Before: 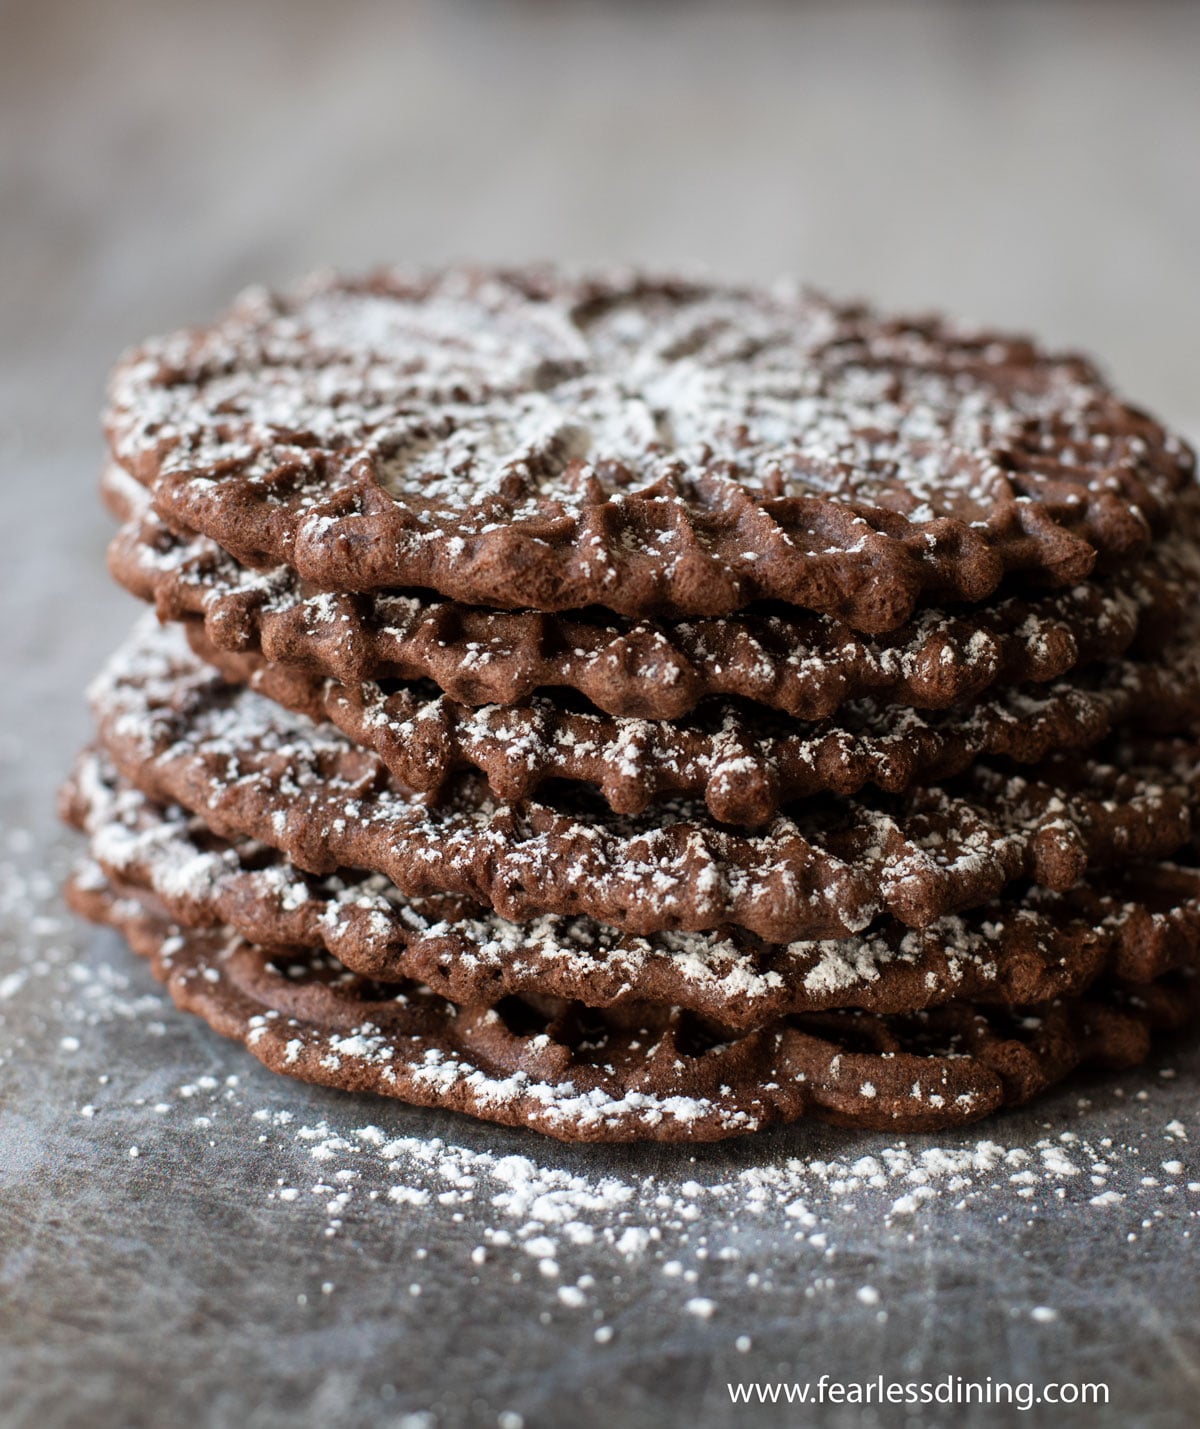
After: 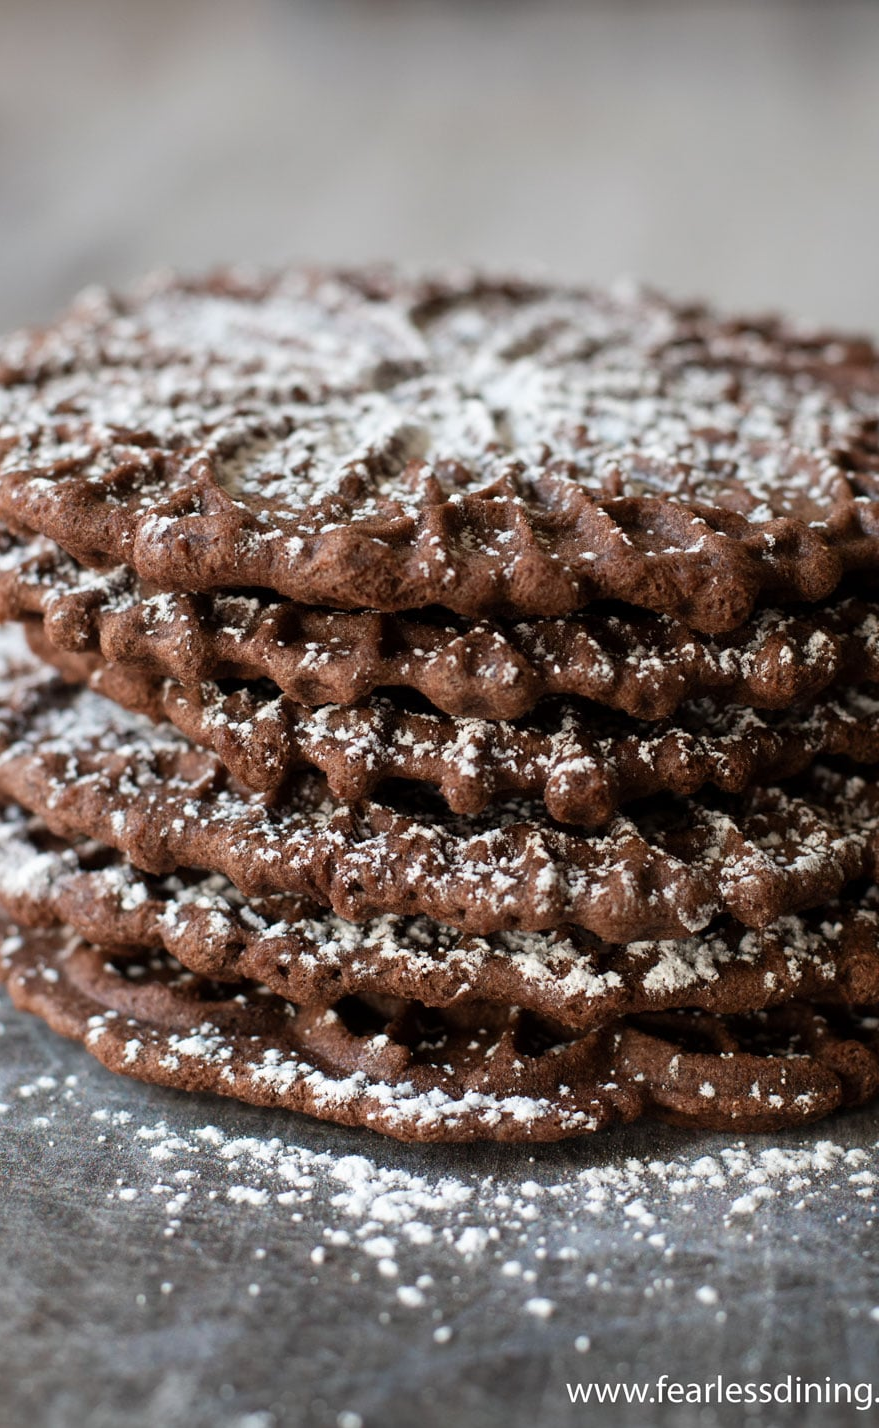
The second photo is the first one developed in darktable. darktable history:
crop: left 13.5%, right 13.233%
